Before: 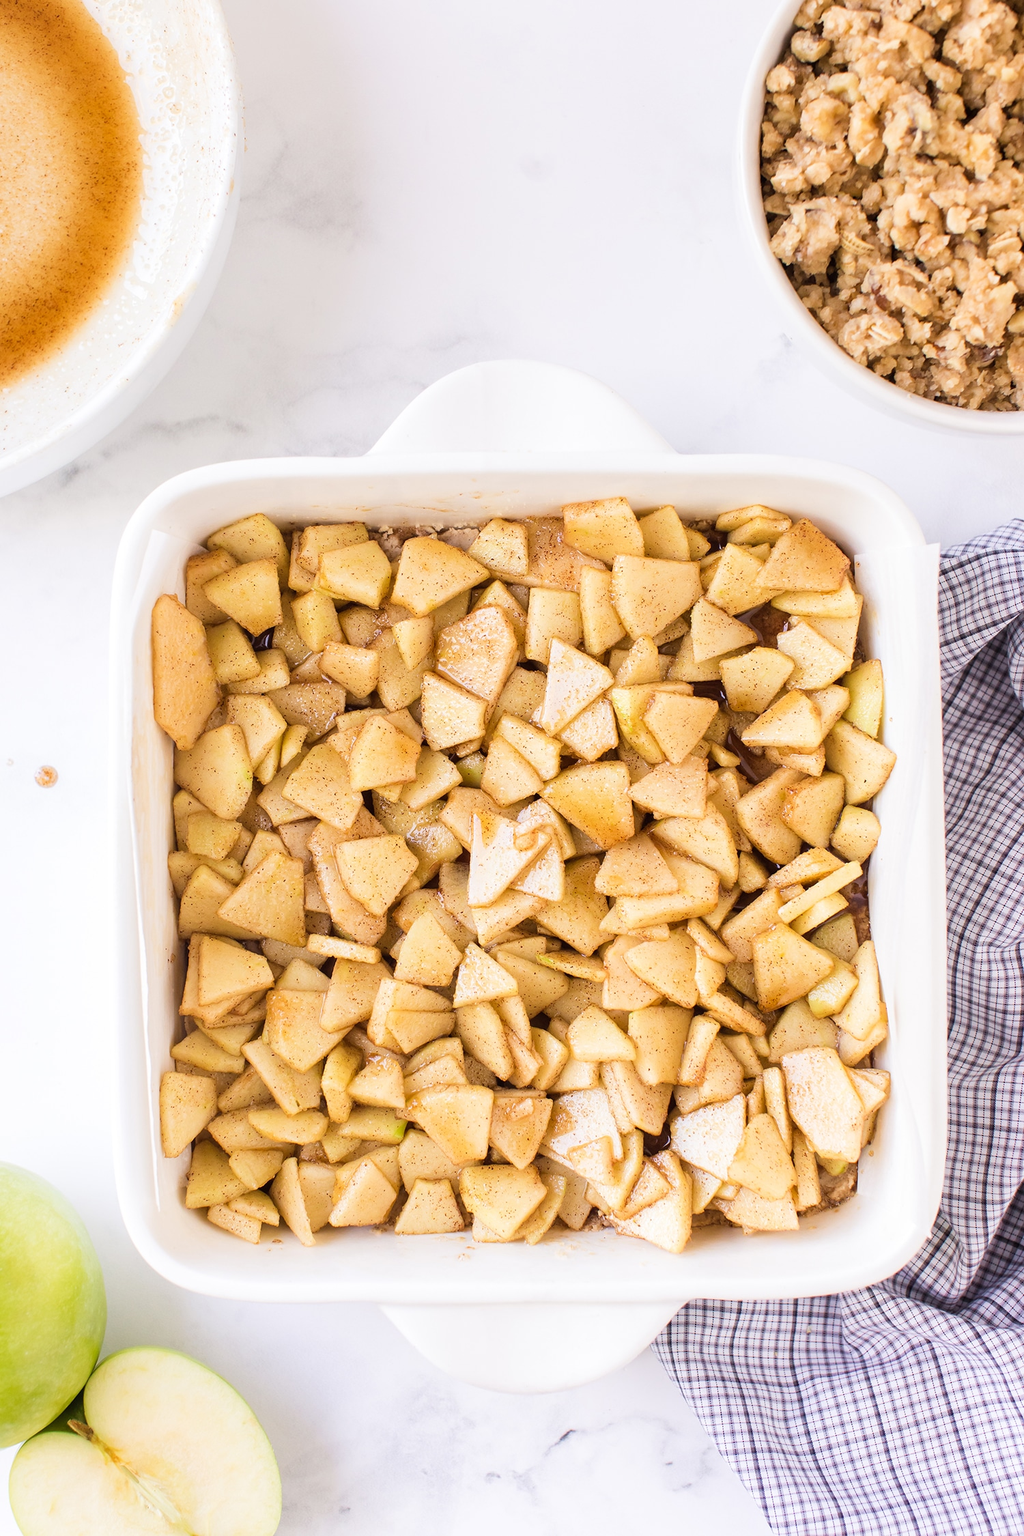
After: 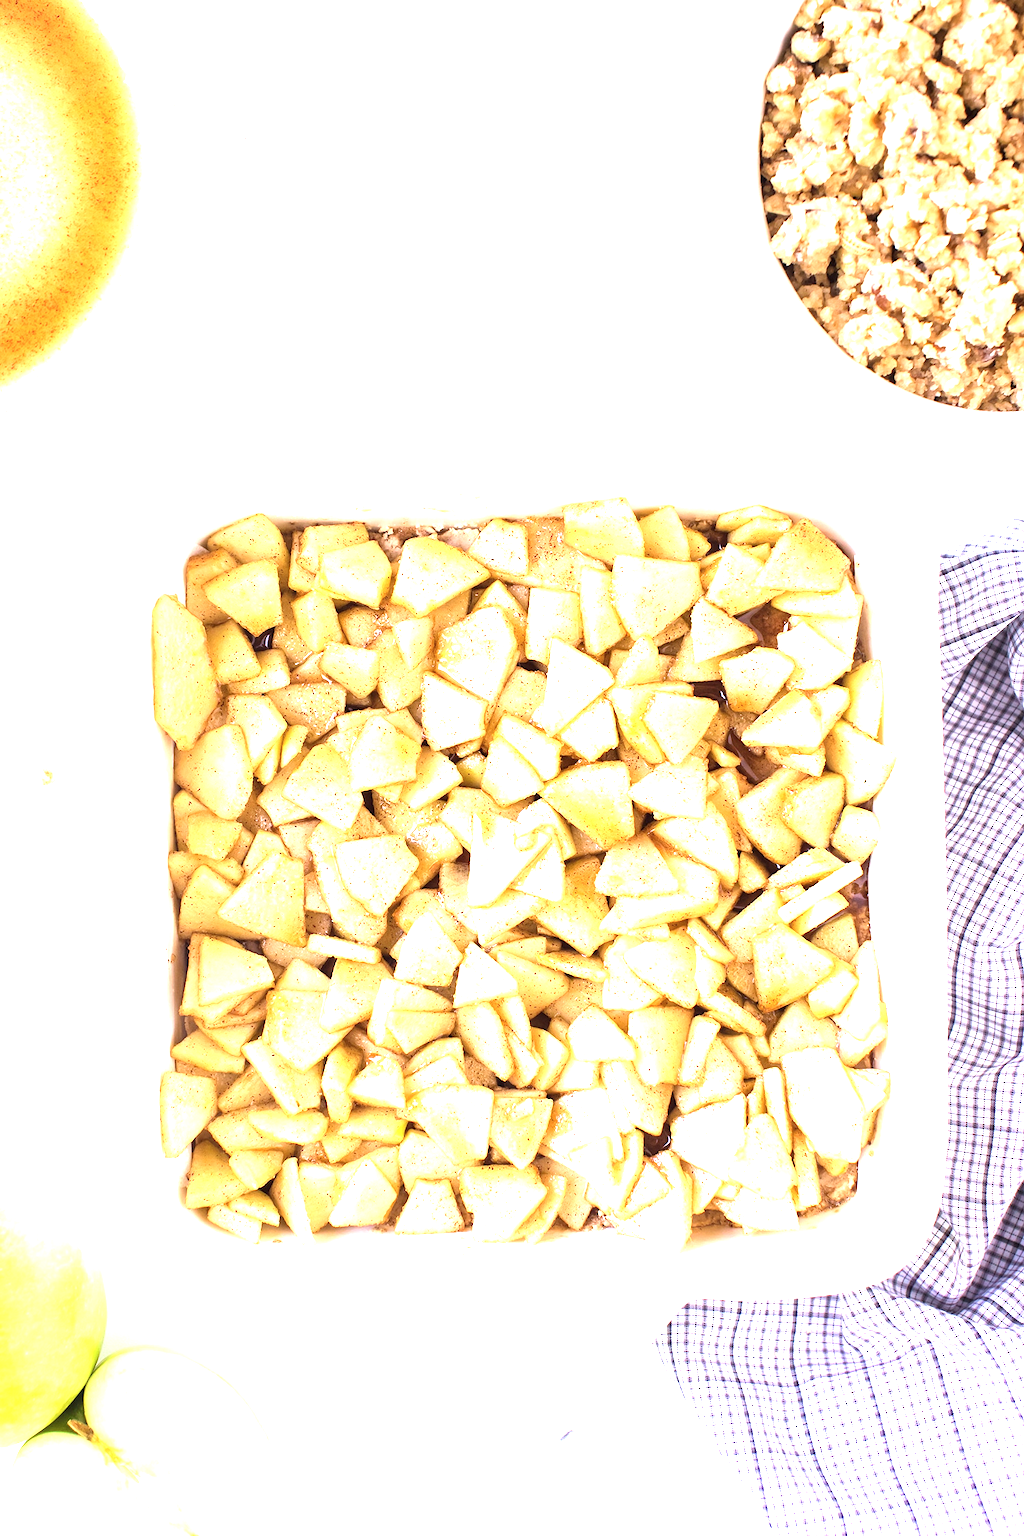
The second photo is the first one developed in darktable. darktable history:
exposure: black level correction 0, exposure 1.4 EV, compensate highlight preservation false
color calibration: illuminant as shot in camera, x 0.358, y 0.373, temperature 4628.91 K
